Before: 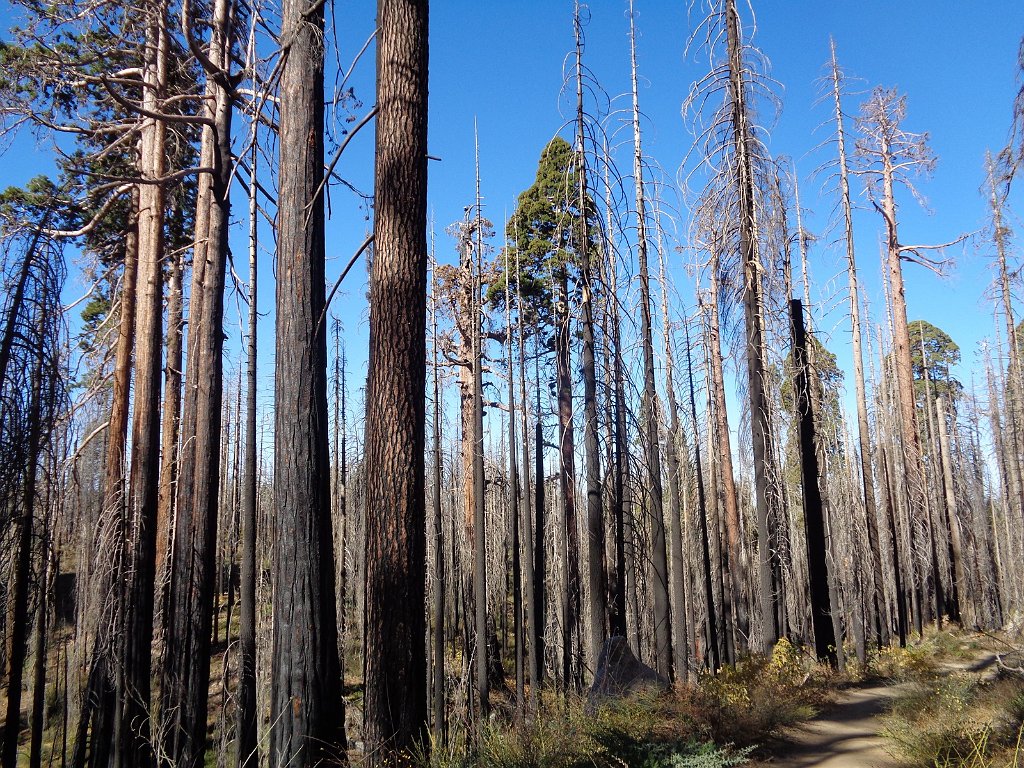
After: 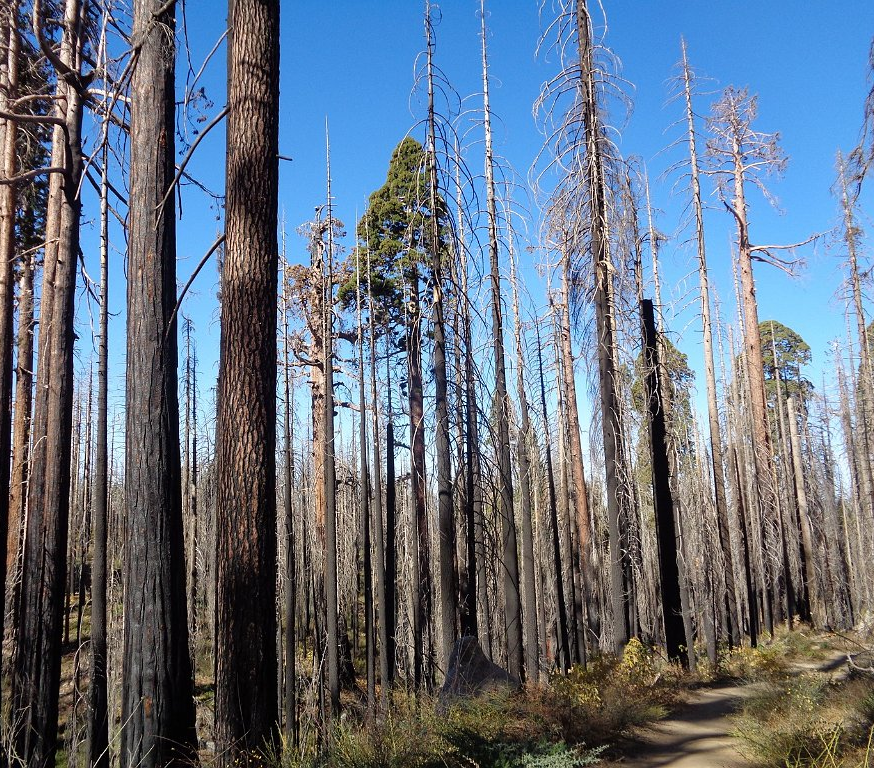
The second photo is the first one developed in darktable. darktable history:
crop and rotate: left 14.584%
levels: mode automatic
